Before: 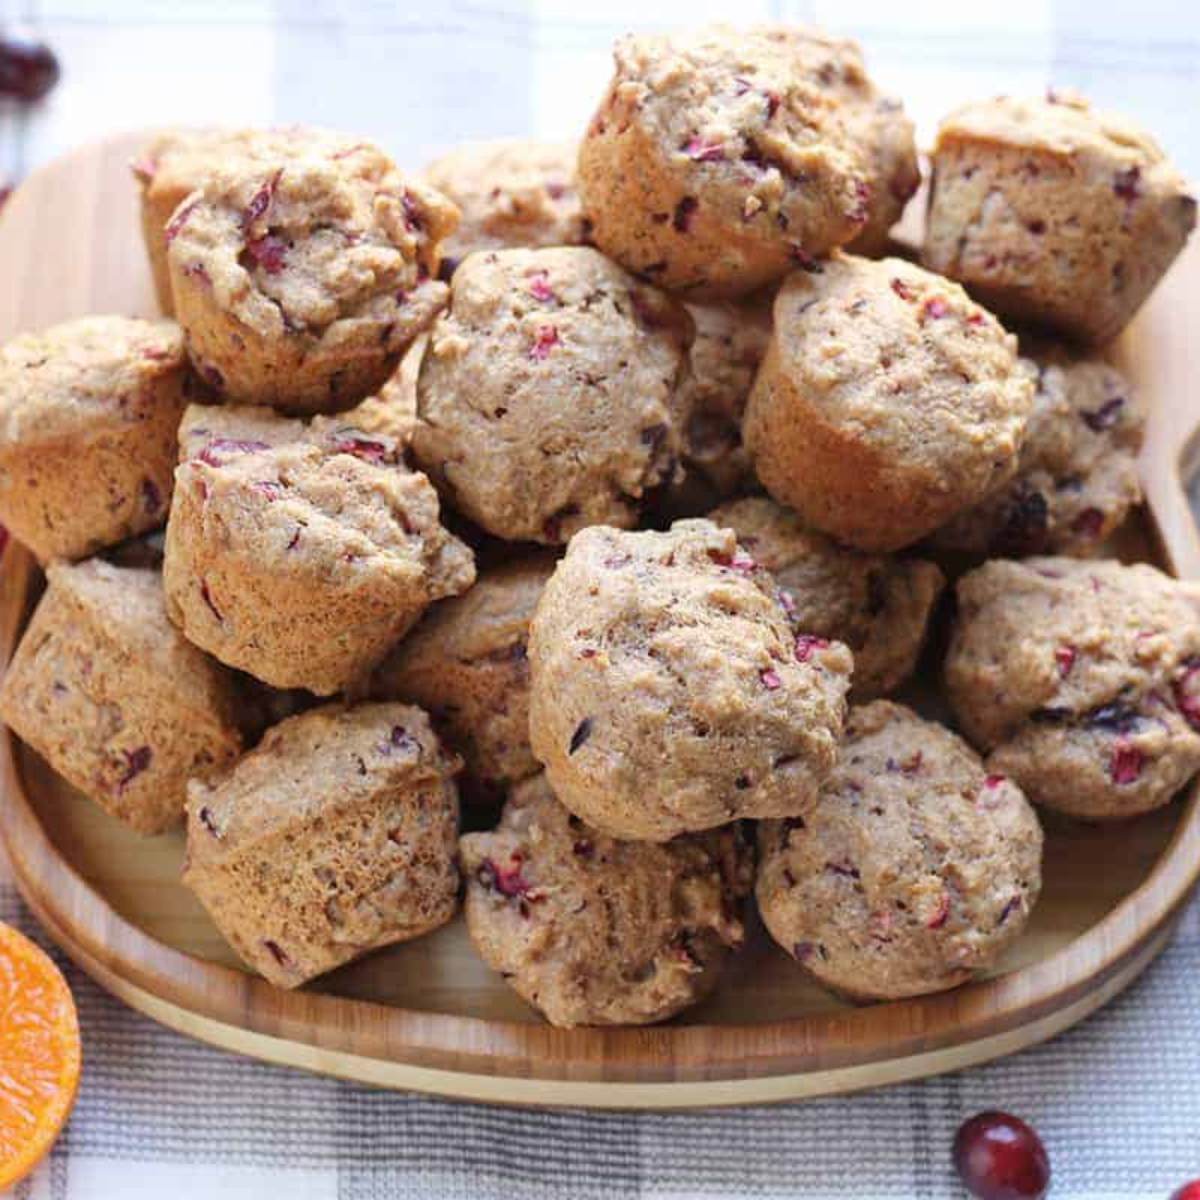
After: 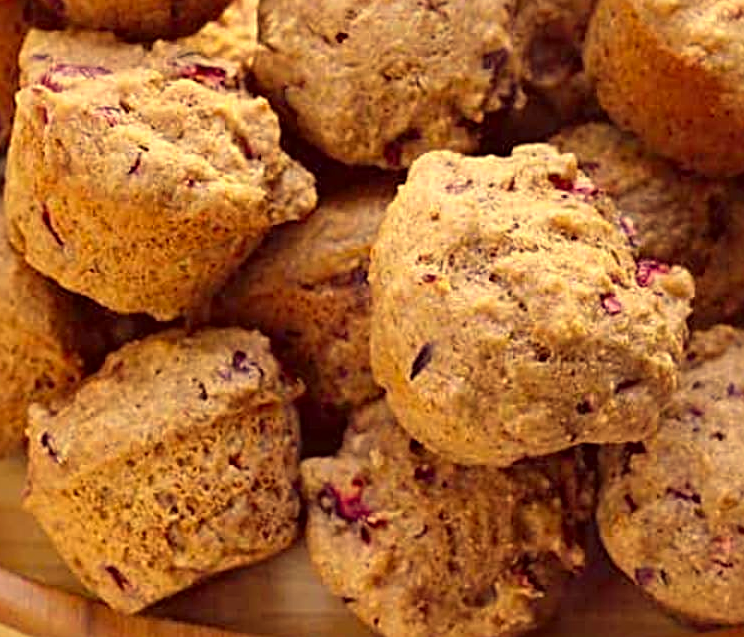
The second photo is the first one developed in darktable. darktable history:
crop: left 13.312%, top 31.28%, right 24.627%, bottom 15.582%
color correction: highlights a* 10.12, highlights b* 39.04, shadows a* 14.62, shadows b* 3.37
sharpen: radius 4
